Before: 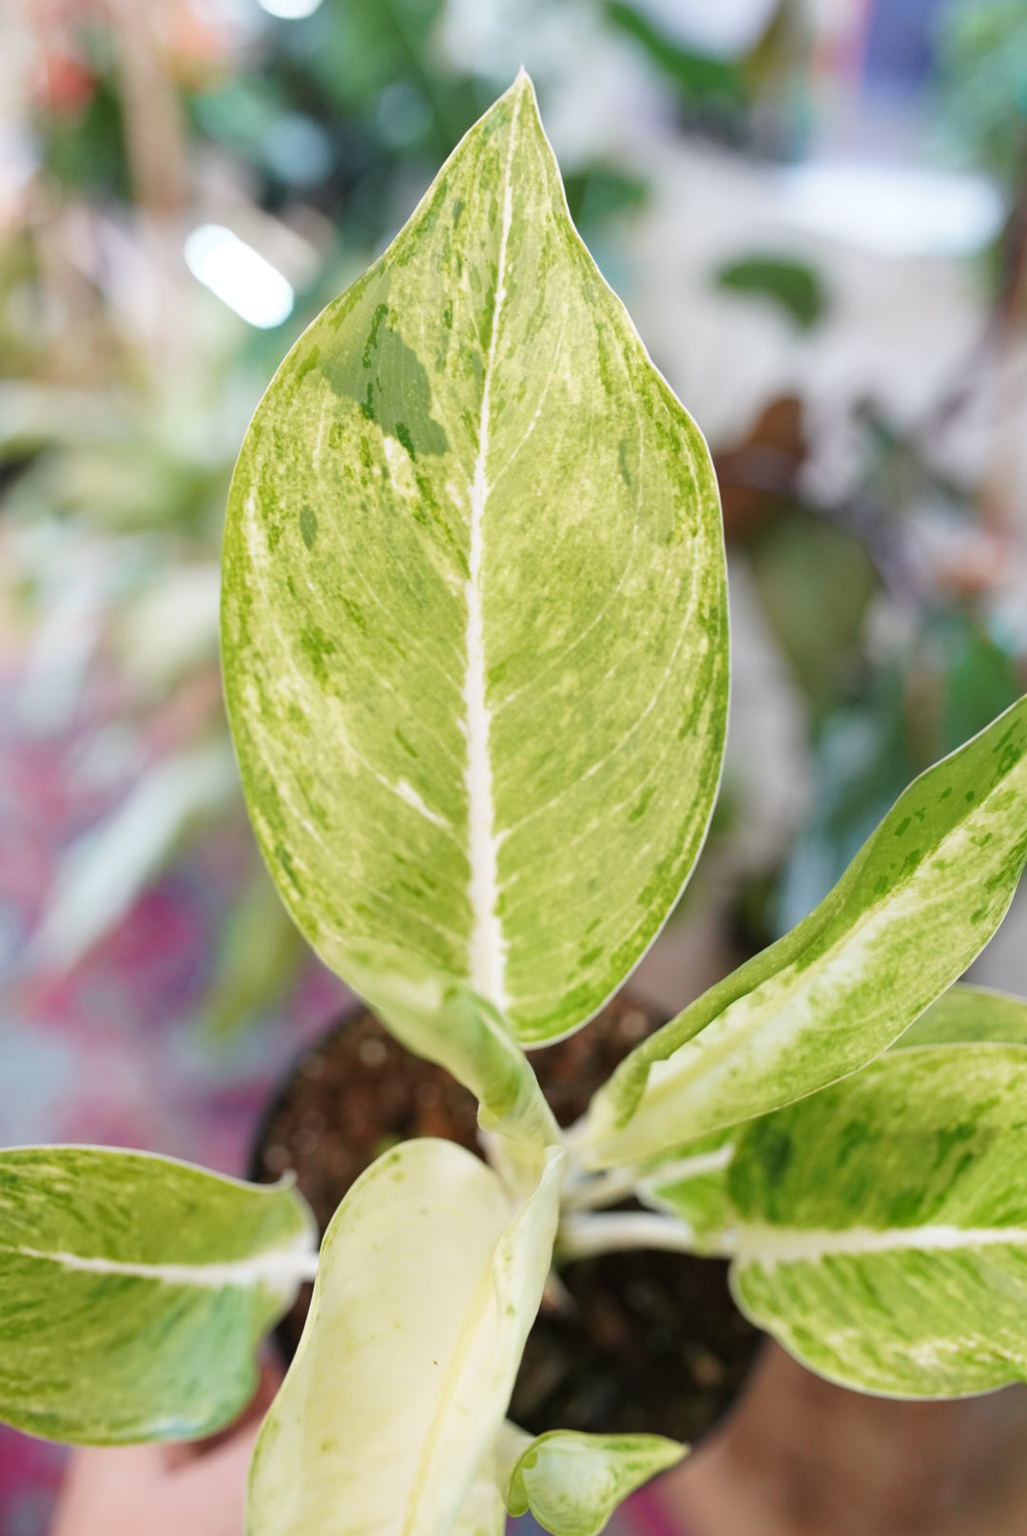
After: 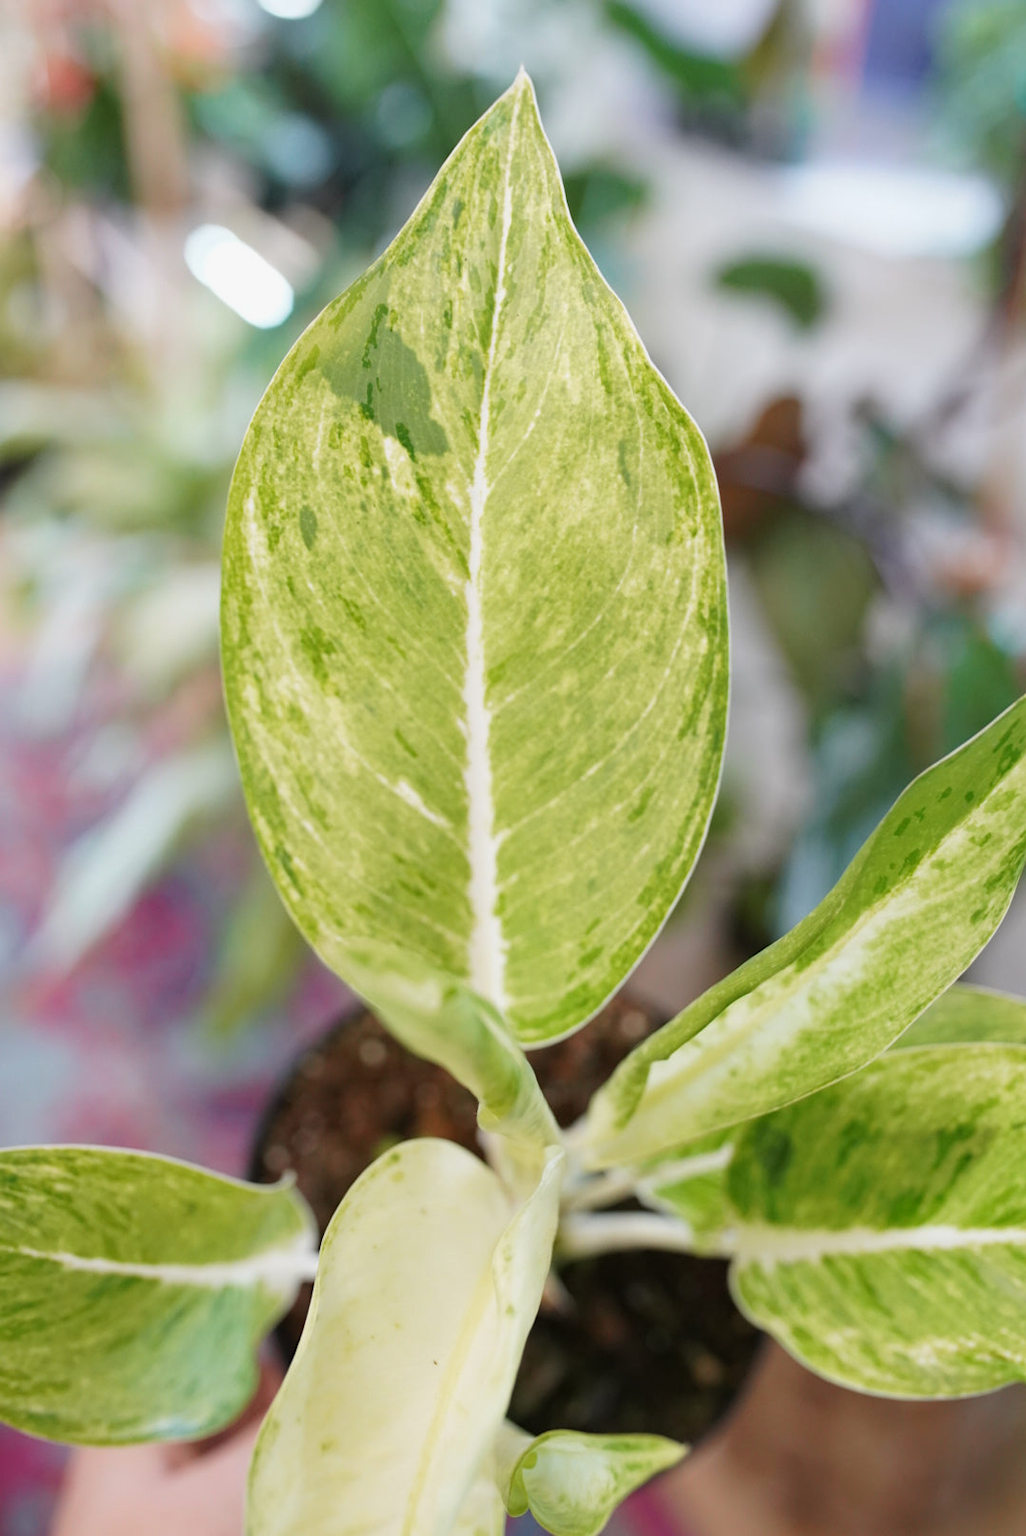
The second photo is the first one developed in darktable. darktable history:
exposure: exposure -0.111 EV, compensate exposure bias true, compensate highlight preservation false
